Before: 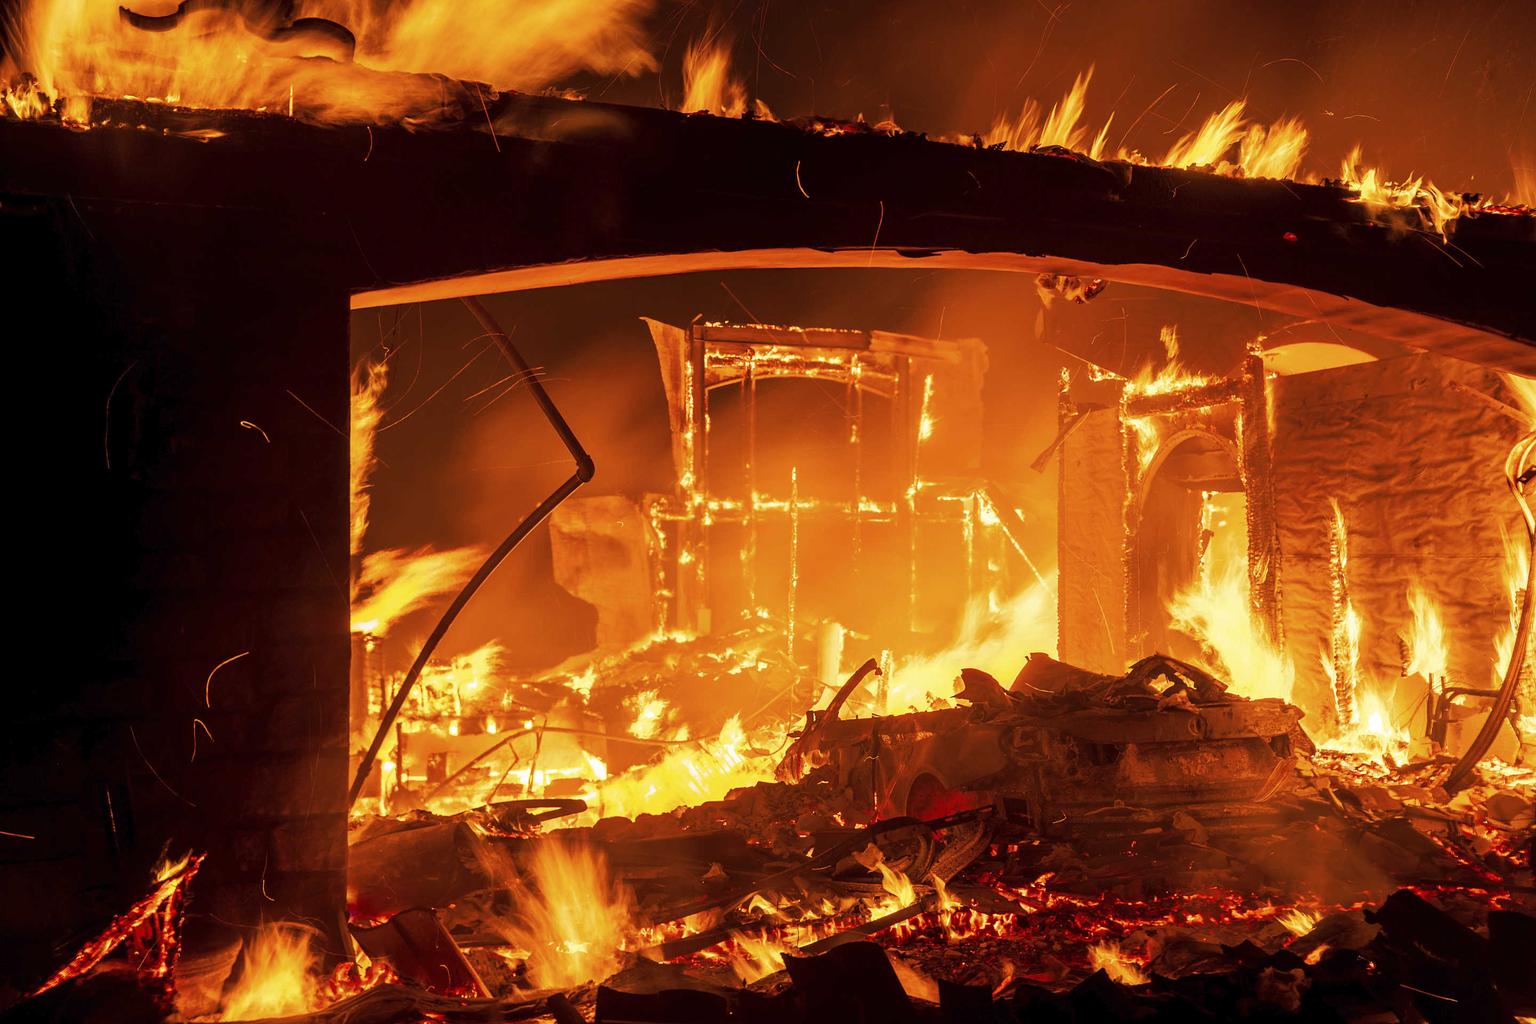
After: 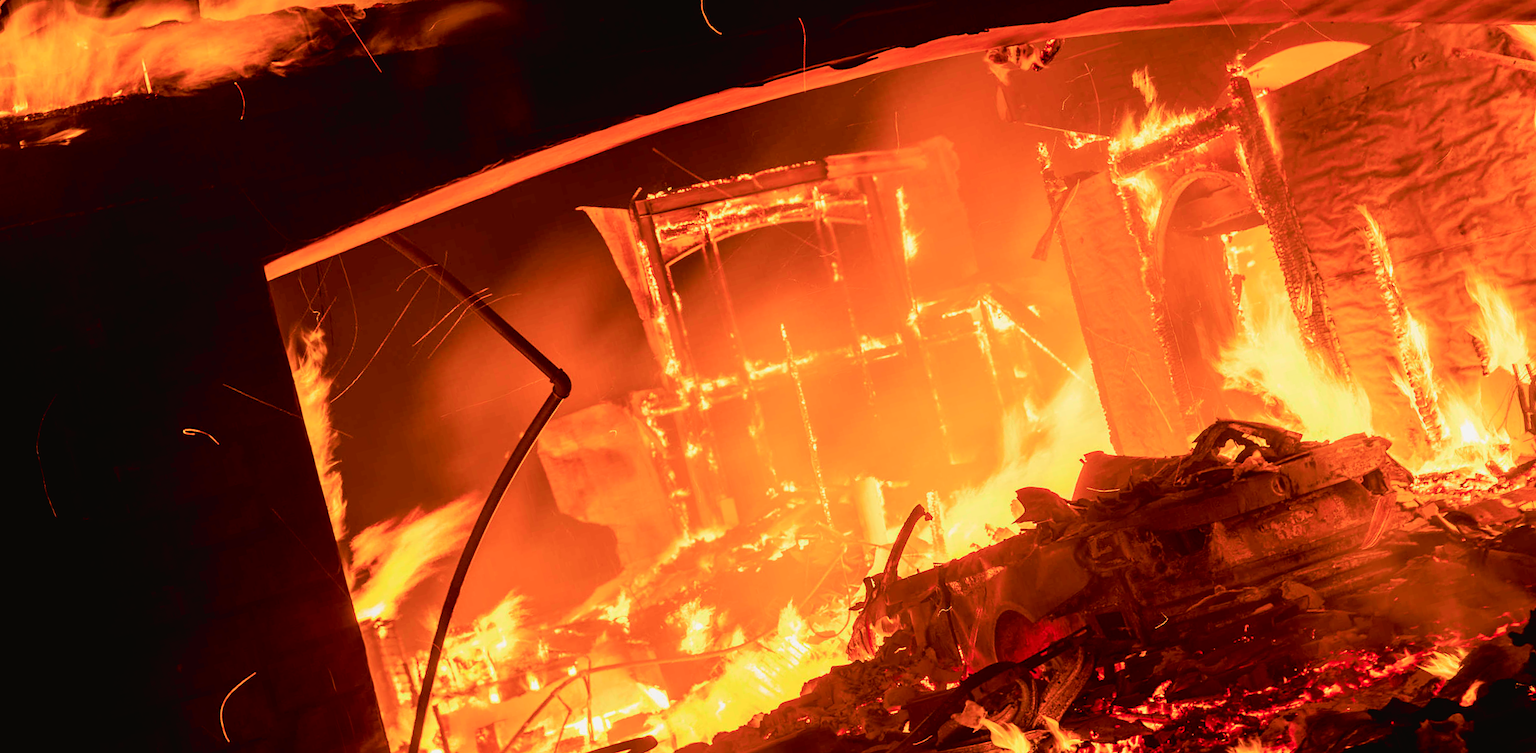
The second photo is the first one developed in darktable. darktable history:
rotate and perspective: rotation -14.8°, crop left 0.1, crop right 0.903, crop top 0.25, crop bottom 0.748
tone curve: curves: ch0 [(0, 0.019) (0.066, 0.043) (0.189, 0.182) (0.368, 0.407) (0.501, 0.564) (0.677, 0.729) (0.851, 0.861) (0.997, 0.959)]; ch1 [(0, 0) (0.187, 0.121) (0.388, 0.346) (0.437, 0.409) (0.474, 0.472) (0.499, 0.501) (0.514, 0.507) (0.548, 0.557) (0.653, 0.663) (0.812, 0.856) (1, 1)]; ch2 [(0, 0) (0.246, 0.214) (0.421, 0.427) (0.459, 0.484) (0.5, 0.504) (0.518, 0.516) (0.529, 0.548) (0.56, 0.576) (0.607, 0.63) (0.744, 0.734) (0.867, 0.821) (0.993, 0.889)], color space Lab, independent channels, preserve colors none
